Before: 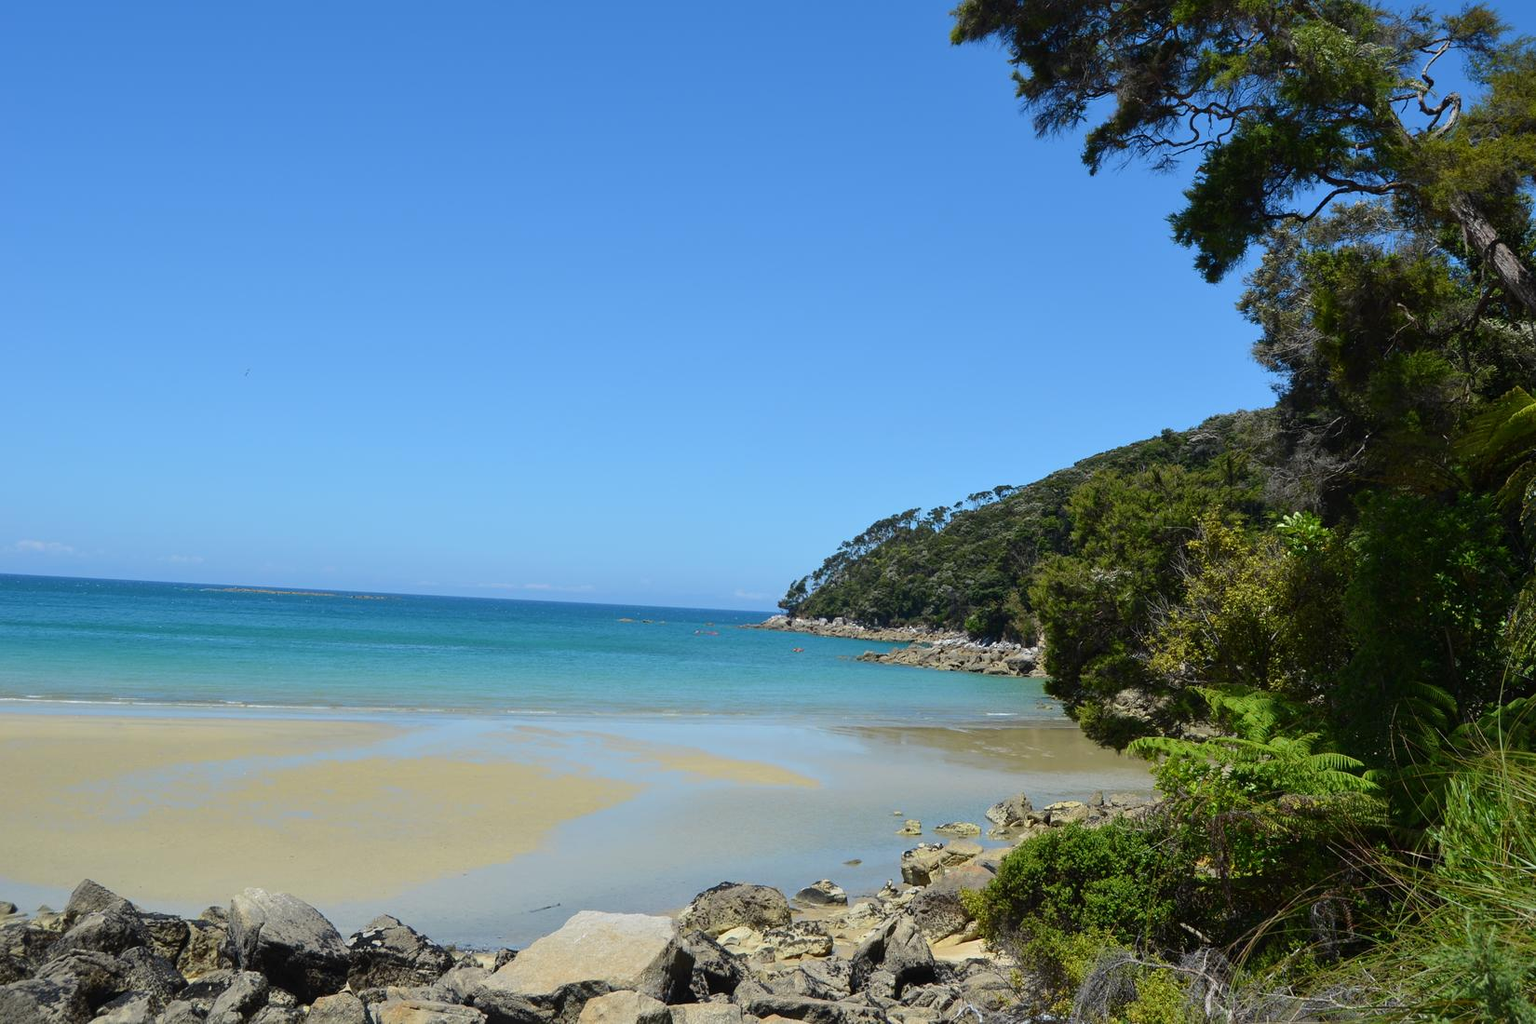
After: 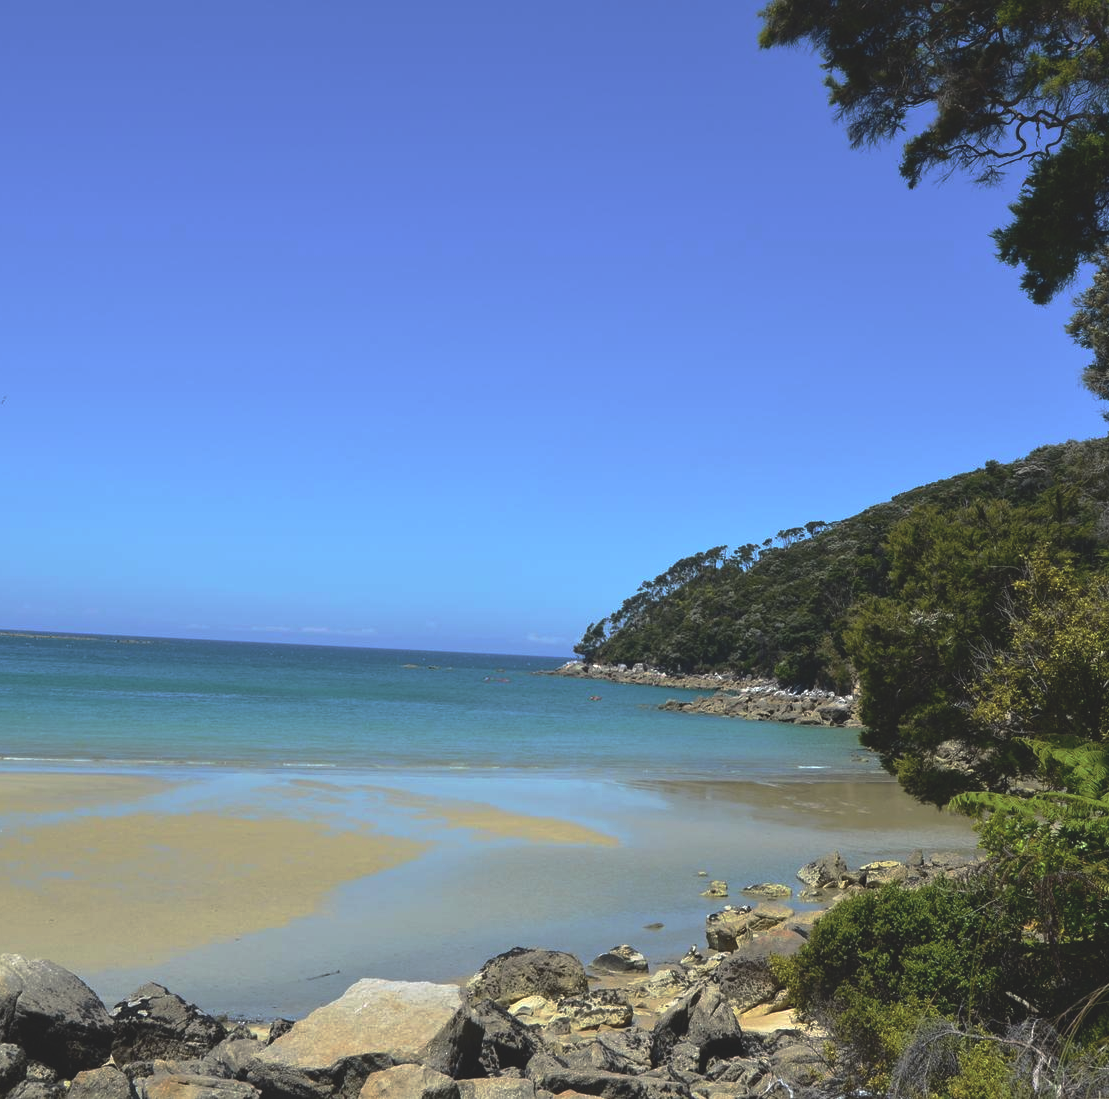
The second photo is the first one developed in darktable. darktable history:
base curve: curves: ch0 [(0, 0) (0.595, 0.418) (1, 1)], preserve colors none
color balance rgb: perceptual saturation grading › global saturation 25.318%, perceptual brilliance grading › highlights 19.49%, perceptual brilliance grading › mid-tones 20.952%, perceptual brilliance grading › shadows -20.006%, global vibrance 20%
crop and rotate: left 15.895%, right 16.869%
contrast brightness saturation: contrast -0.247, saturation -0.425
